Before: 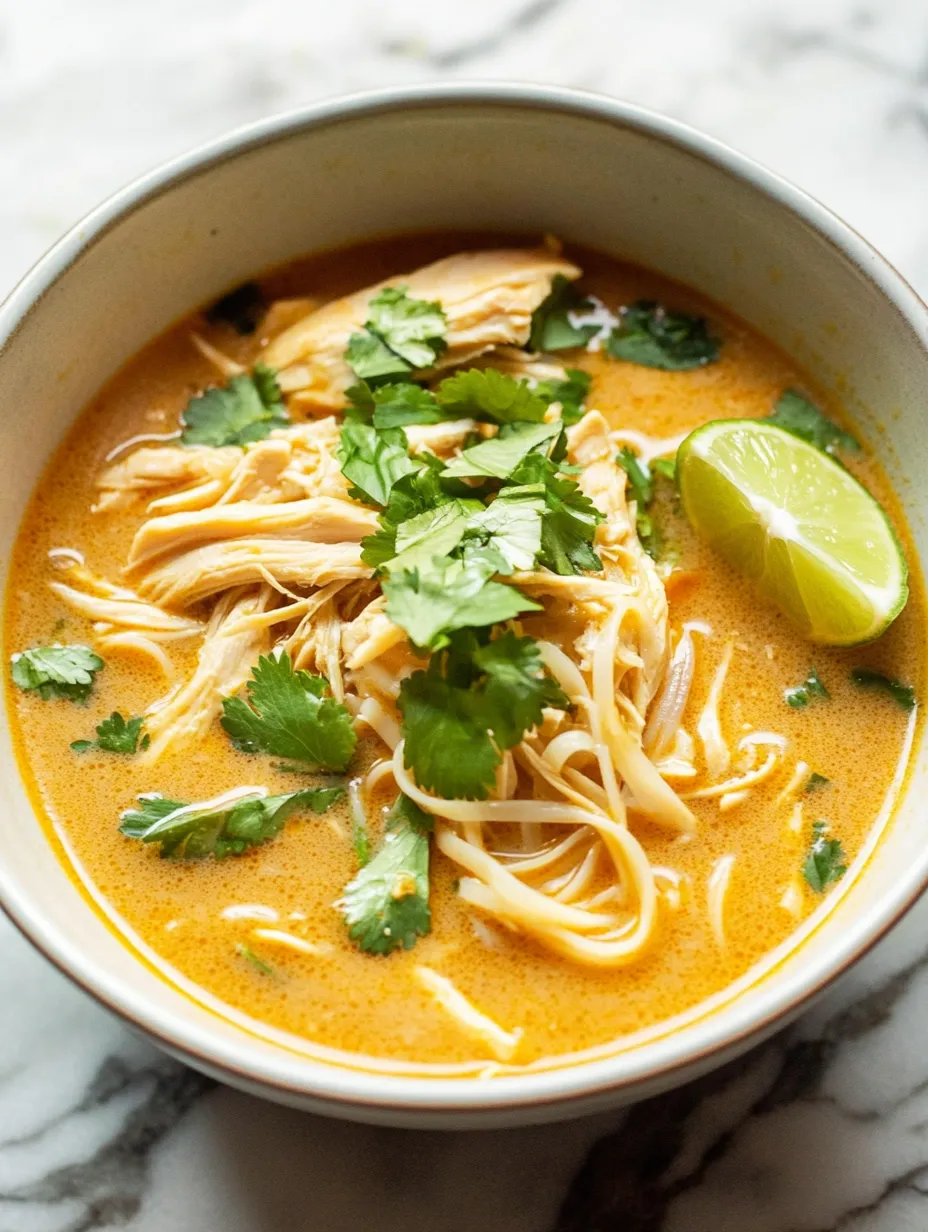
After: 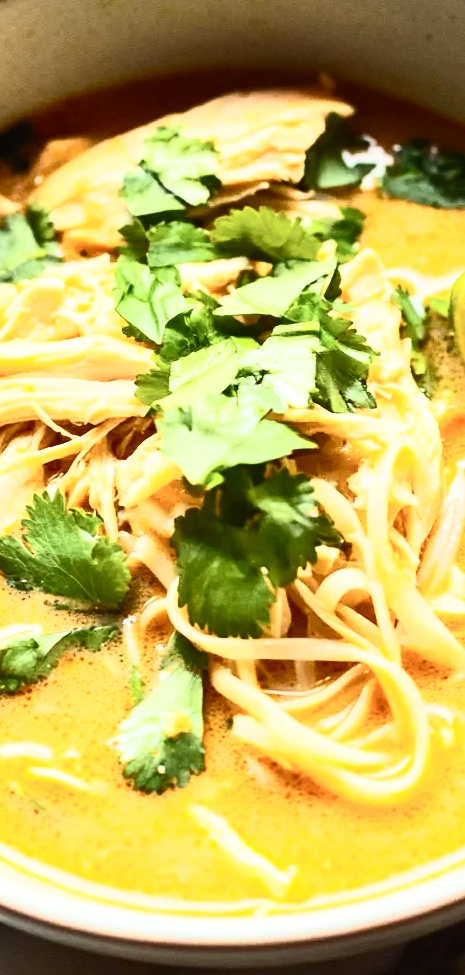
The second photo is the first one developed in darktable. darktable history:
contrast brightness saturation: contrast 0.619, brightness 0.344, saturation 0.137
crop and rotate: angle 0.013°, left 24.397%, top 13.193%, right 25.464%, bottom 7.619%
